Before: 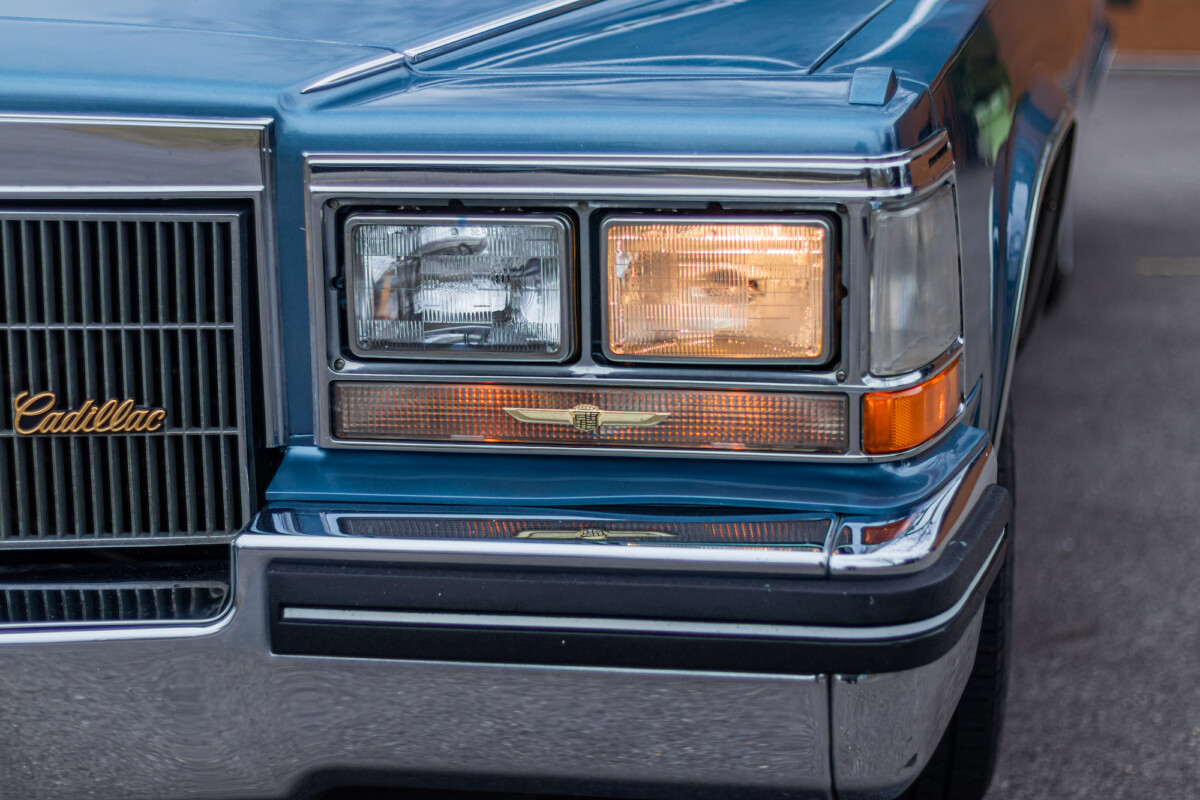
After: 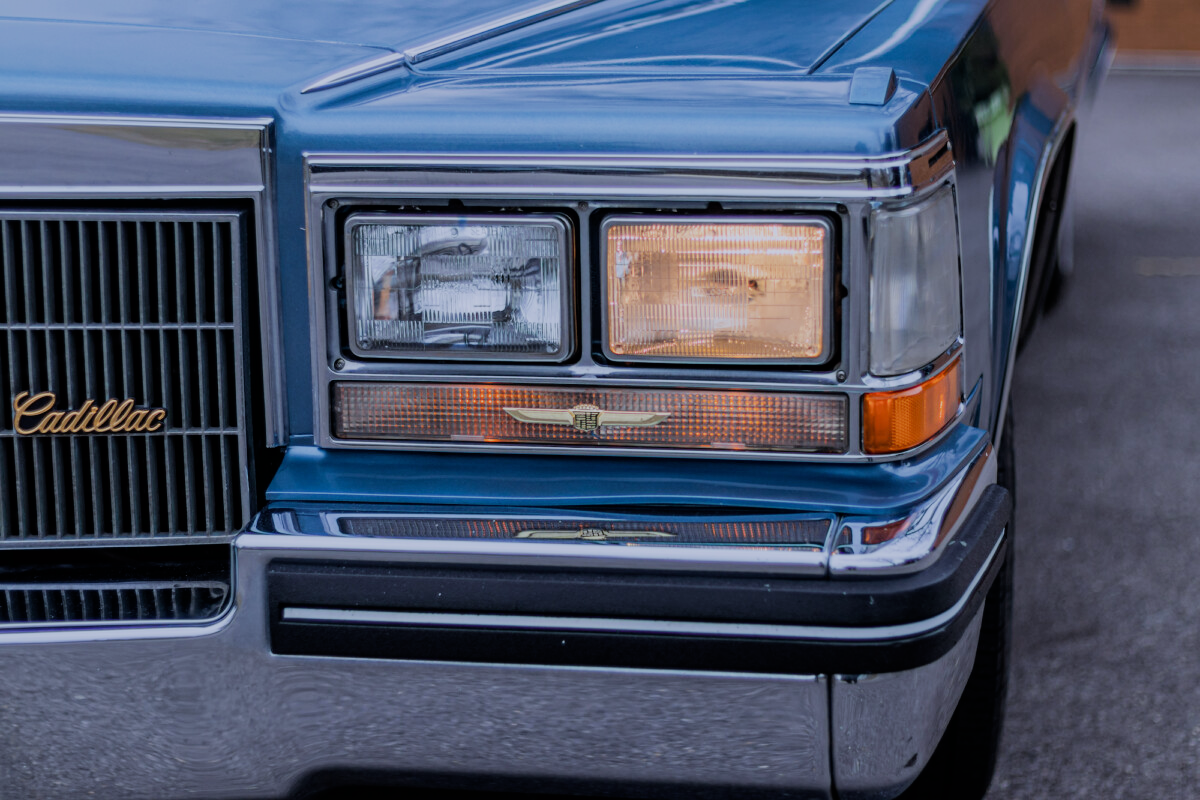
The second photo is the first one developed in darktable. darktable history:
filmic rgb: black relative exposure -8.54 EV, white relative exposure 5.52 EV, hardness 3.39, contrast 1.016
white balance: red 0.967, blue 1.119, emerald 0.756
